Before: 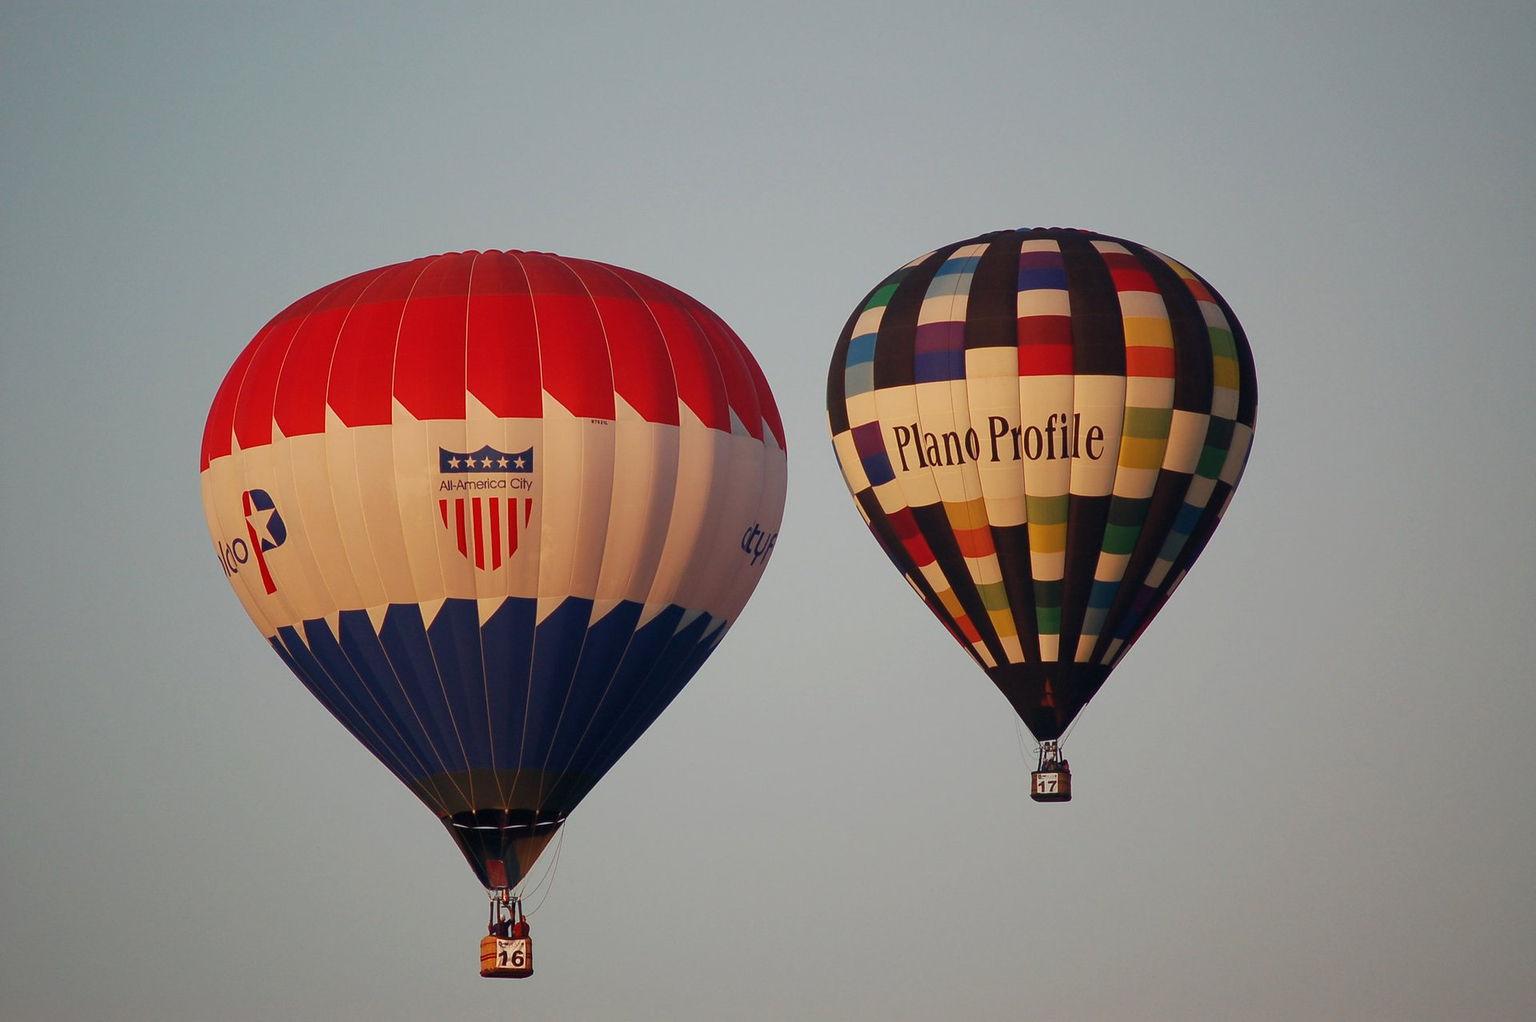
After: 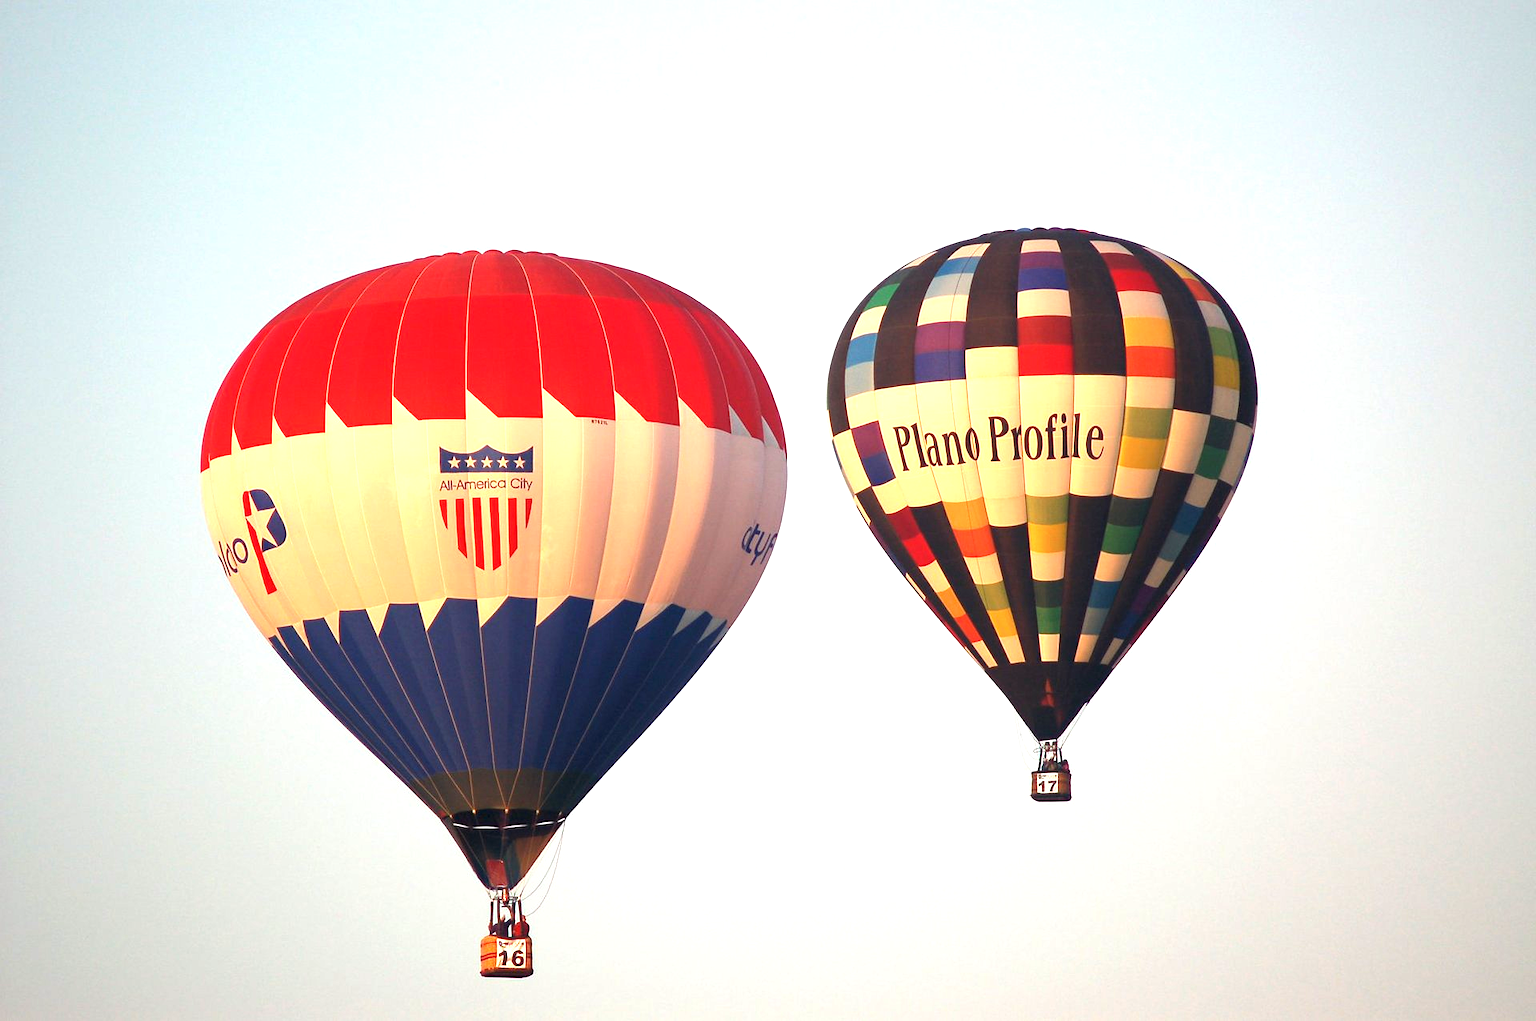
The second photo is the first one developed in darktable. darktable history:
exposure: black level correction 0, exposure 1.633 EV, compensate exposure bias true, compensate highlight preservation false
